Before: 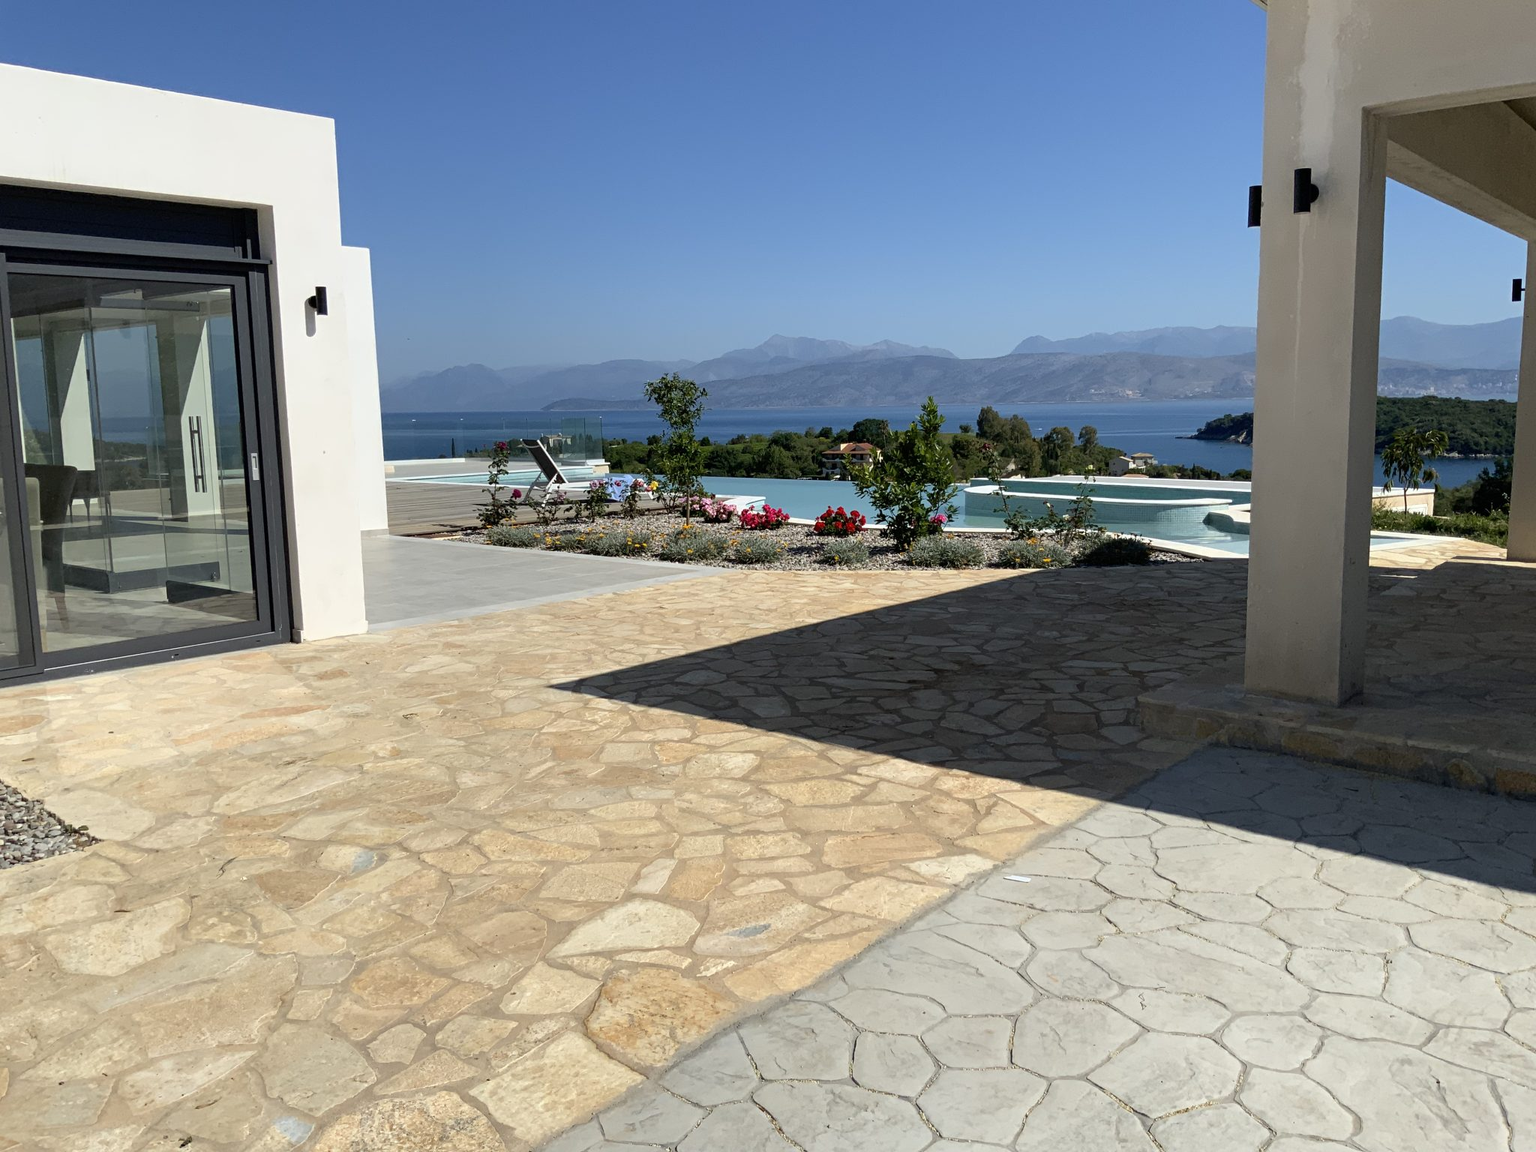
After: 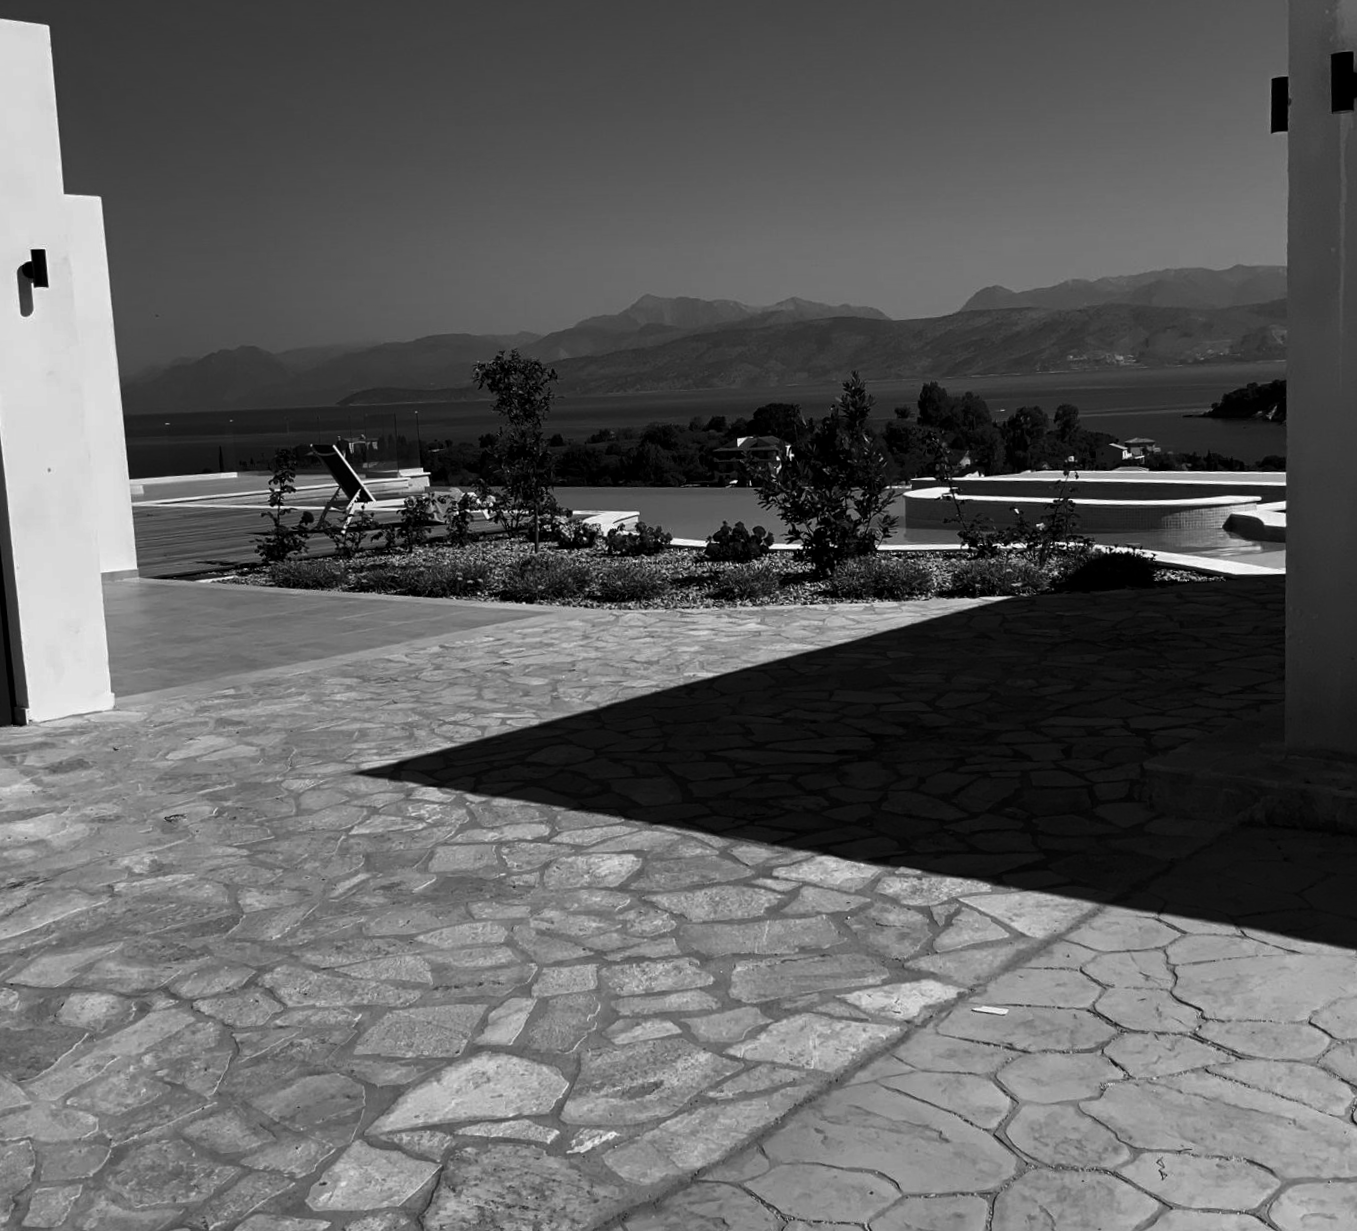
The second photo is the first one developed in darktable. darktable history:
contrast brightness saturation: contrast -0.03, brightness -0.59, saturation -1
white balance: red 1.045, blue 0.932
shadows and highlights: radius 125.46, shadows 30.51, highlights -30.51, low approximation 0.01, soften with gaussian
rotate and perspective: rotation -5°, crop left 0.05, crop right 0.952, crop top 0.11, crop bottom 0.89
crop and rotate: angle -3.27°, left 14.277%, top 0.028%, right 10.766%, bottom 0.028%
